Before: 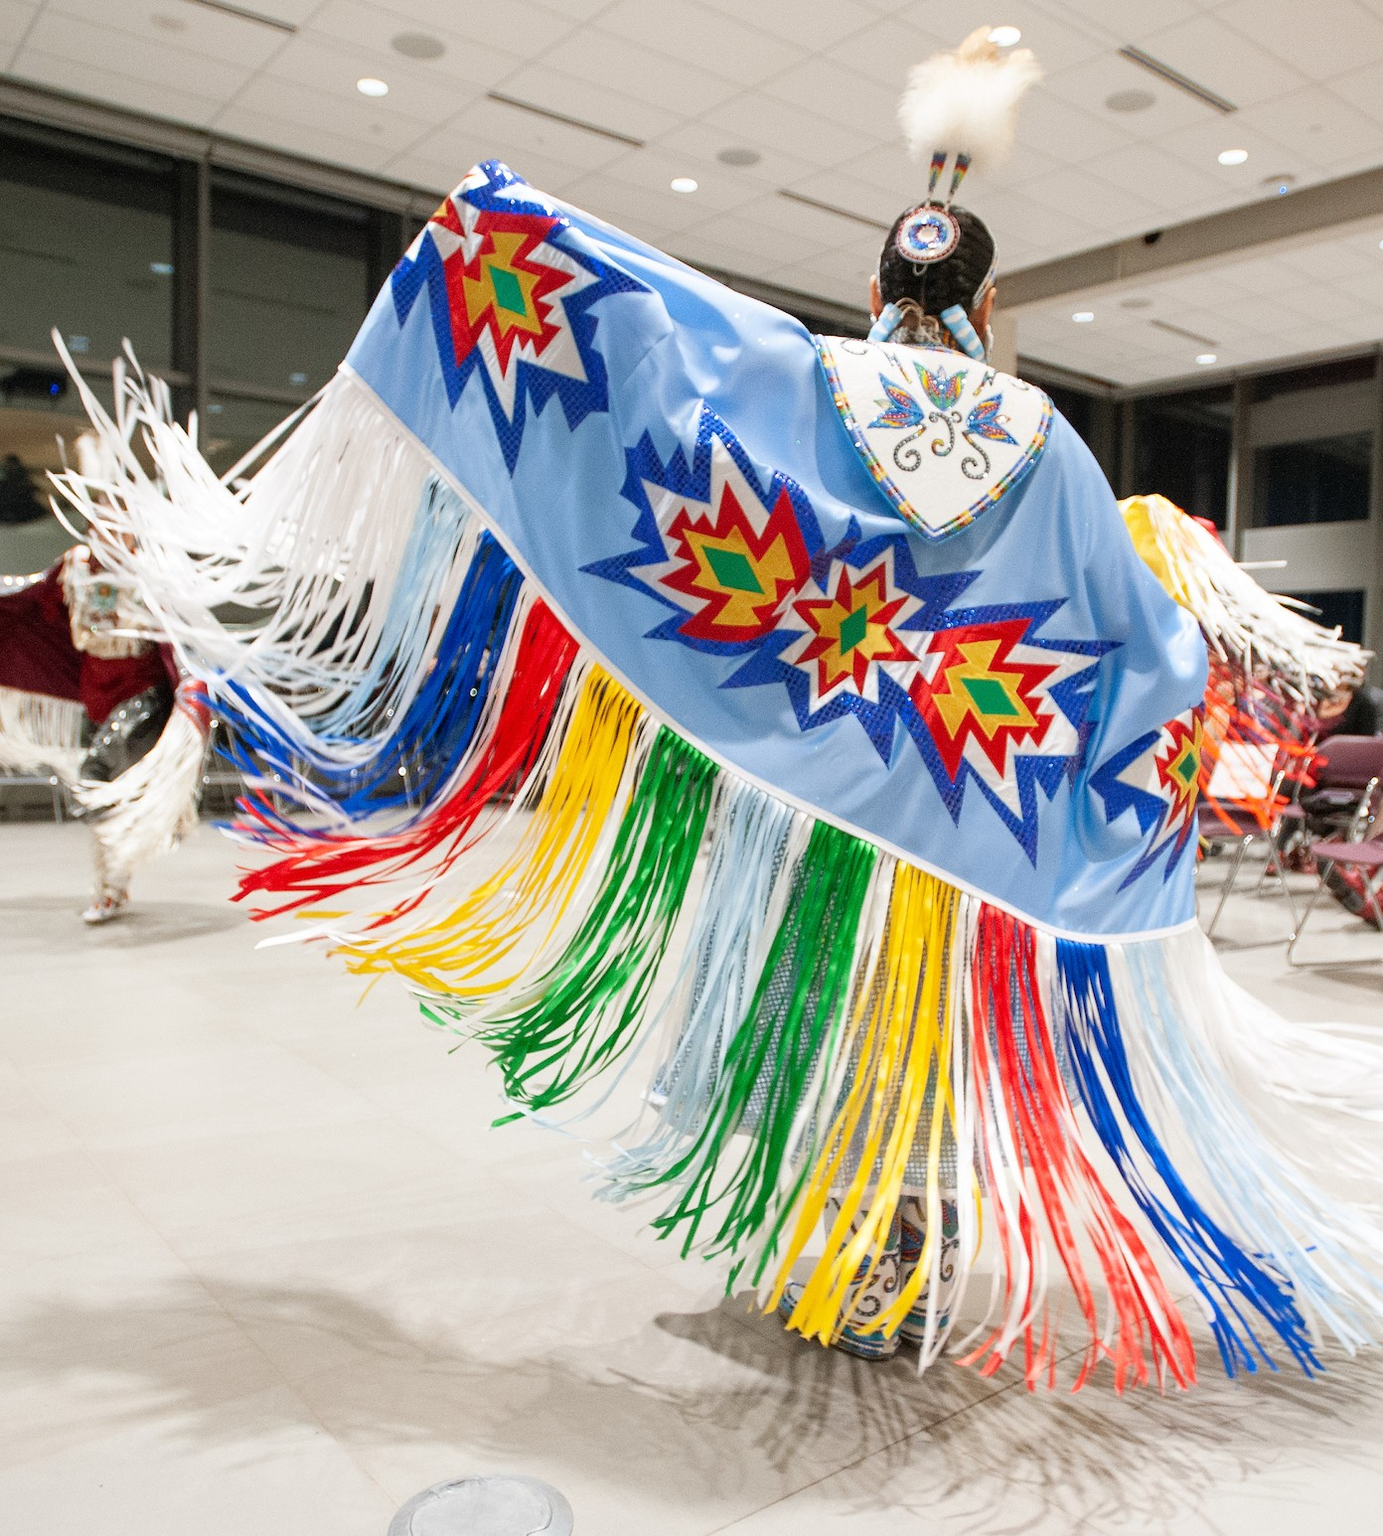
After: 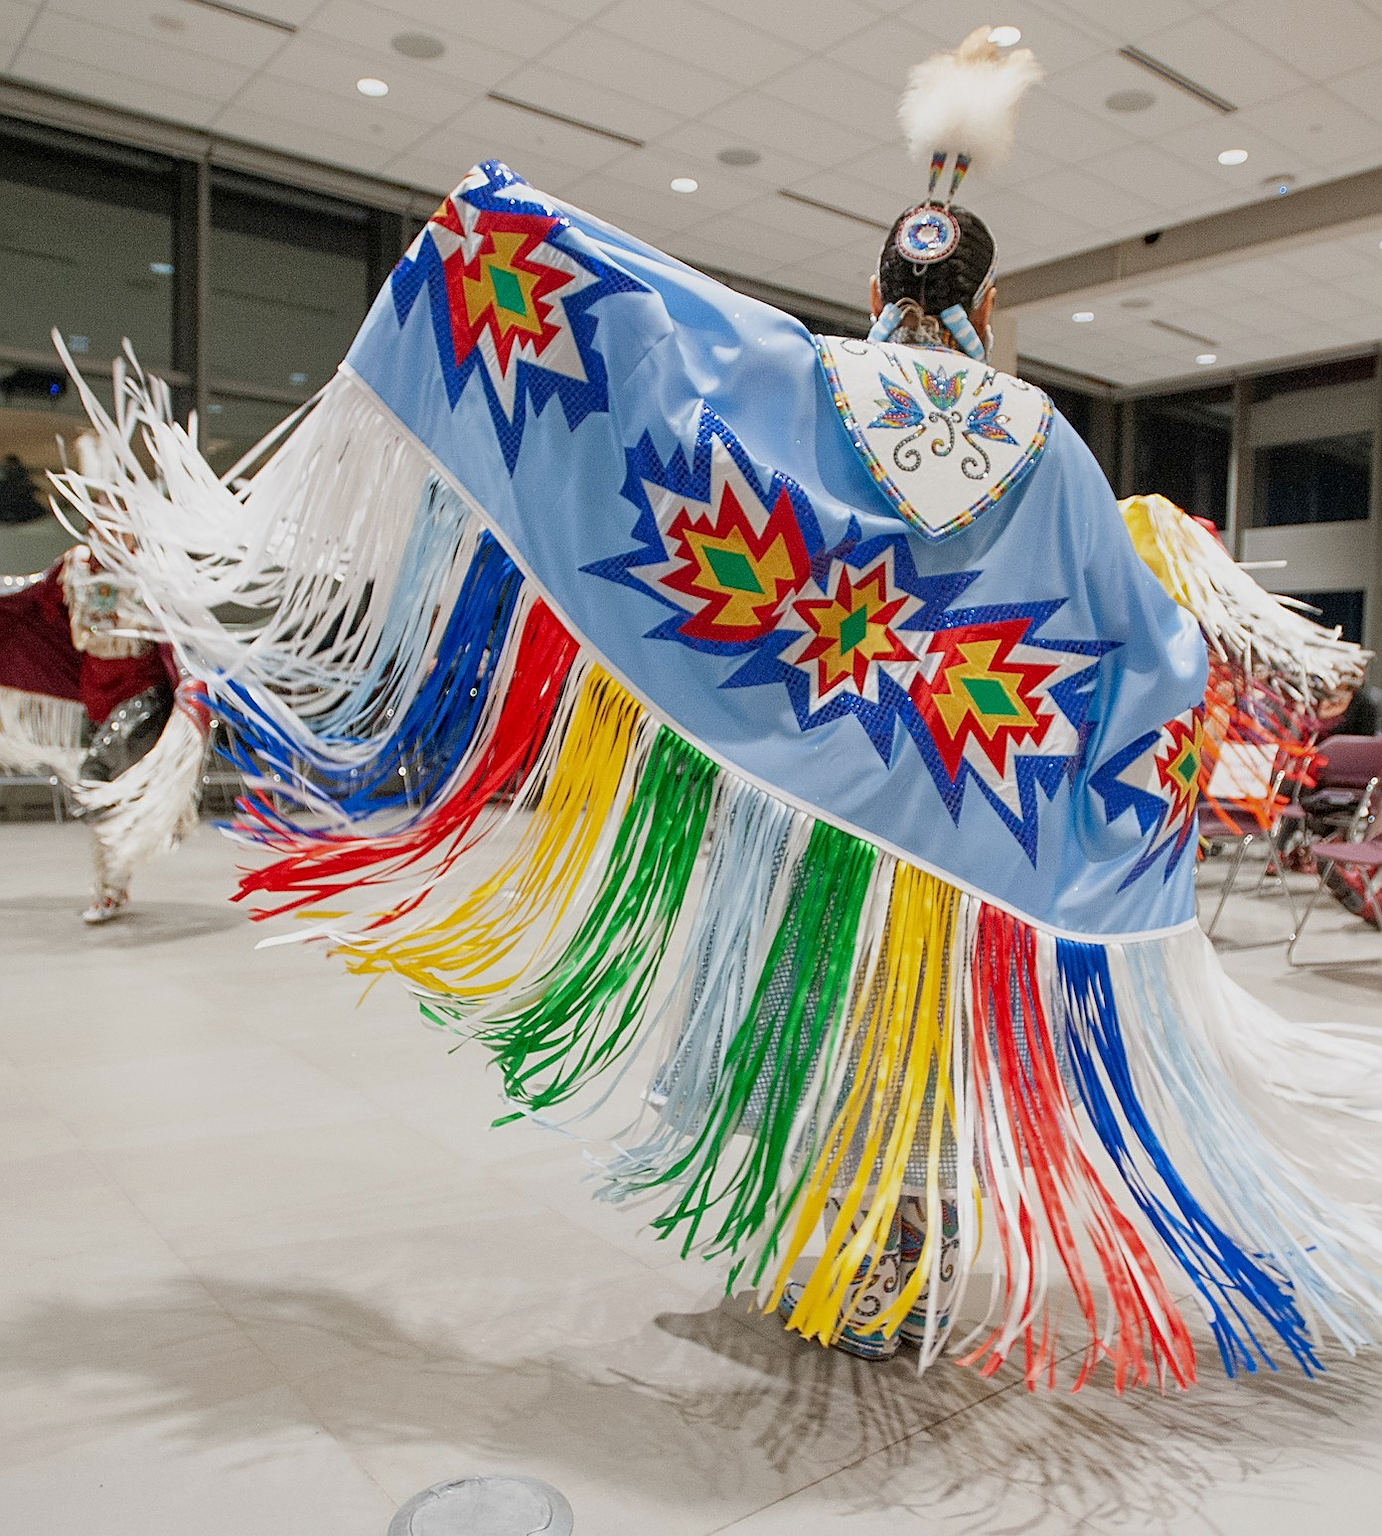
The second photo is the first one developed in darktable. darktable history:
sharpen: on, module defaults
local contrast: highlights 100%, shadows 100%, detail 120%, midtone range 0.2
tone equalizer: -8 EV 0.25 EV, -7 EV 0.417 EV, -6 EV 0.417 EV, -5 EV 0.25 EV, -3 EV -0.25 EV, -2 EV -0.417 EV, -1 EV -0.417 EV, +0 EV -0.25 EV, edges refinement/feathering 500, mask exposure compensation -1.57 EV, preserve details guided filter
